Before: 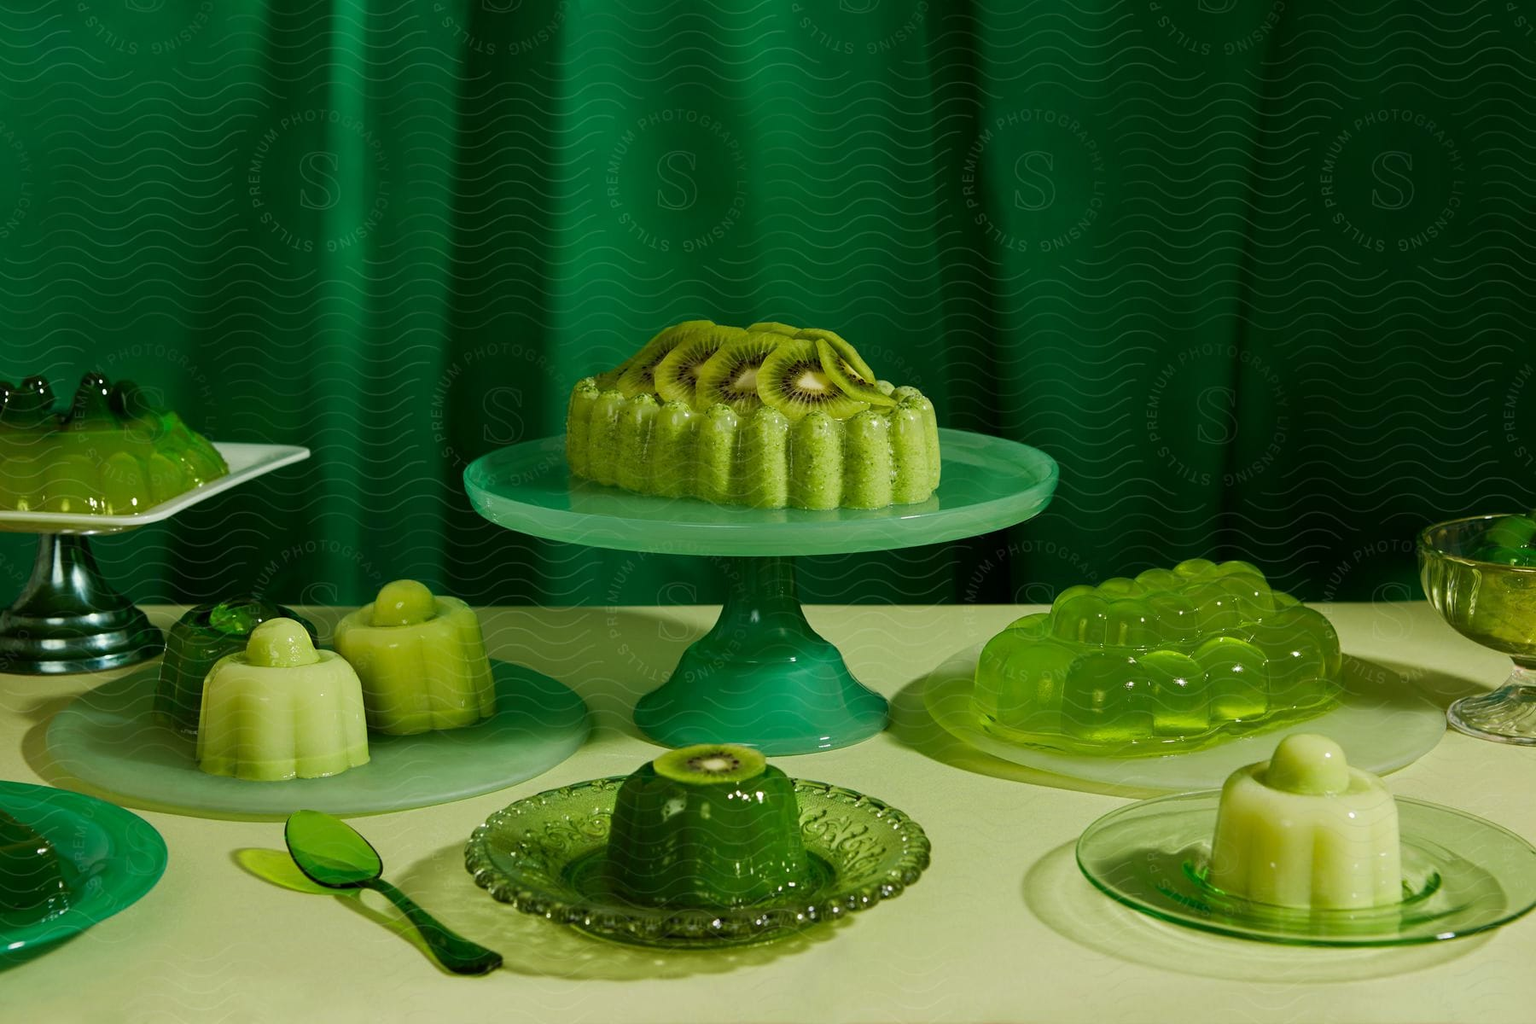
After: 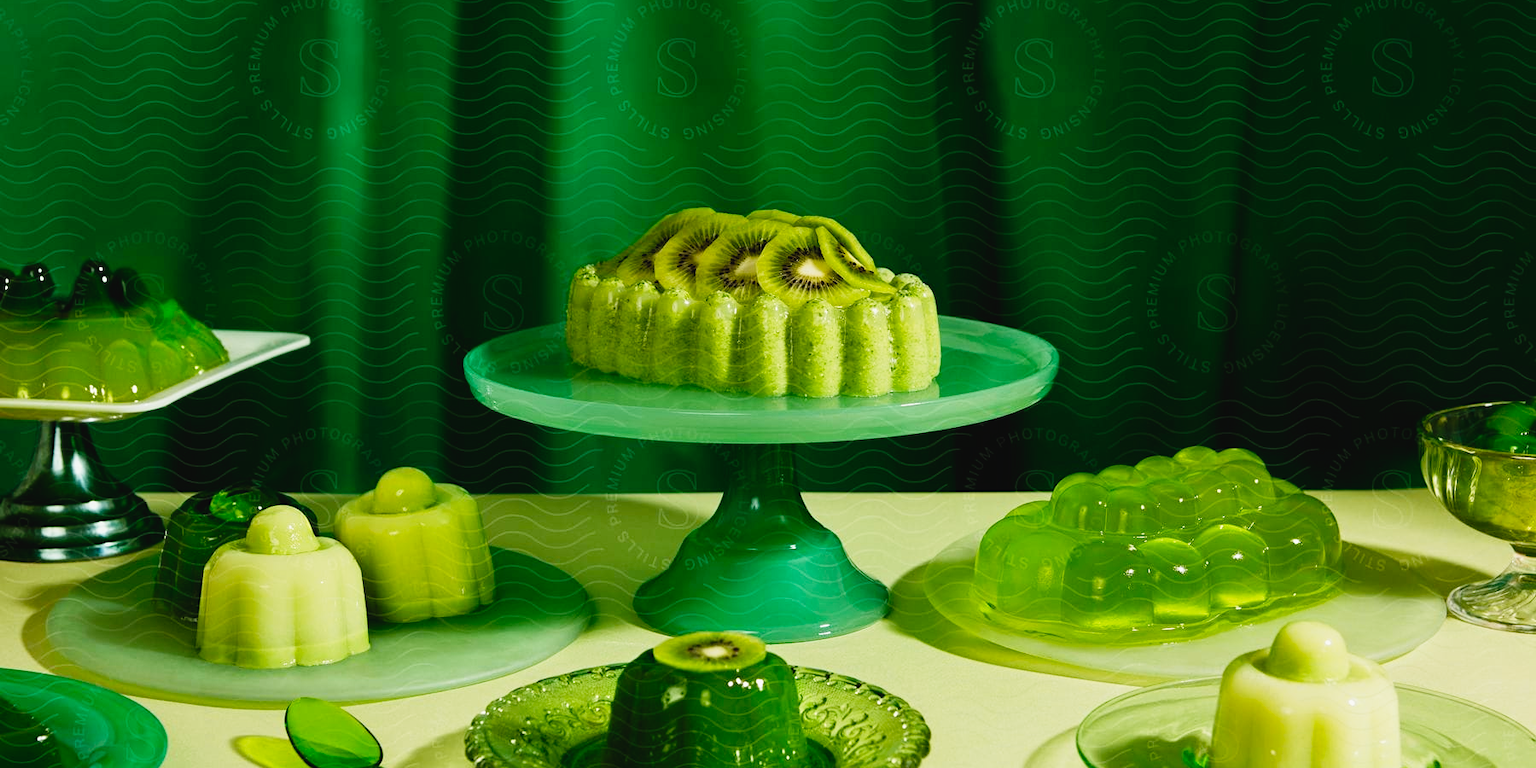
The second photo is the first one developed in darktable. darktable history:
crop: top 11.023%, bottom 13.884%
tone curve: curves: ch0 [(0.003, 0.032) (0.037, 0.037) (0.142, 0.117) (0.279, 0.311) (0.405, 0.49) (0.526, 0.651) (0.722, 0.857) (0.875, 0.946) (1, 0.98)]; ch1 [(0, 0) (0.305, 0.325) (0.453, 0.437) (0.482, 0.474) (0.501, 0.498) (0.515, 0.523) (0.559, 0.591) (0.6, 0.643) (0.656, 0.707) (1, 1)]; ch2 [(0, 0) (0.323, 0.277) (0.424, 0.396) (0.479, 0.484) (0.499, 0.502) (0.515, 0.537) (0.573, 0.602) (0.653, 0.675) (0.75, 0.756) (1, 1)], preserve colors none
